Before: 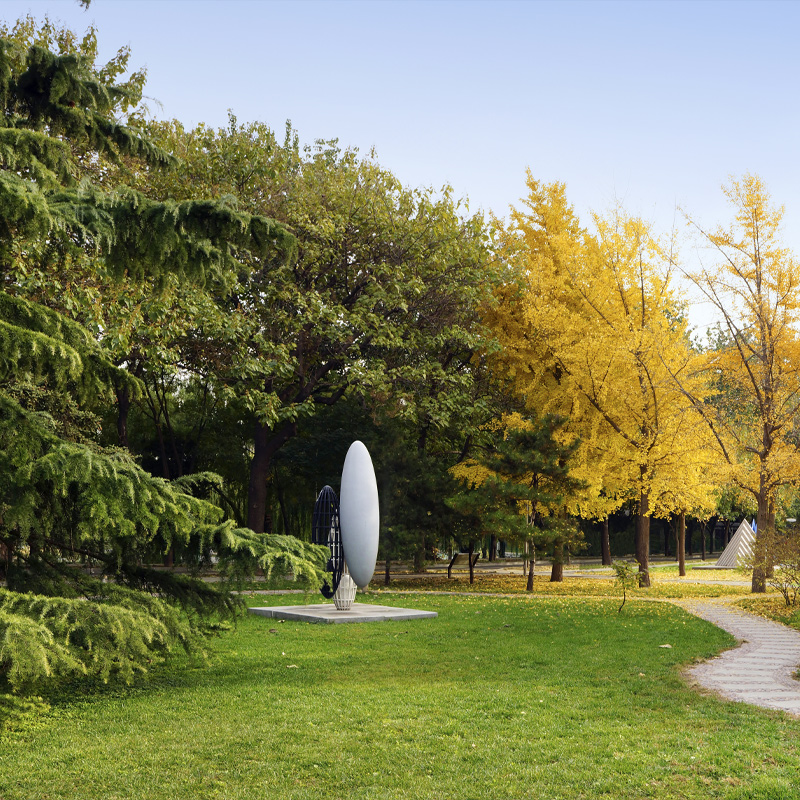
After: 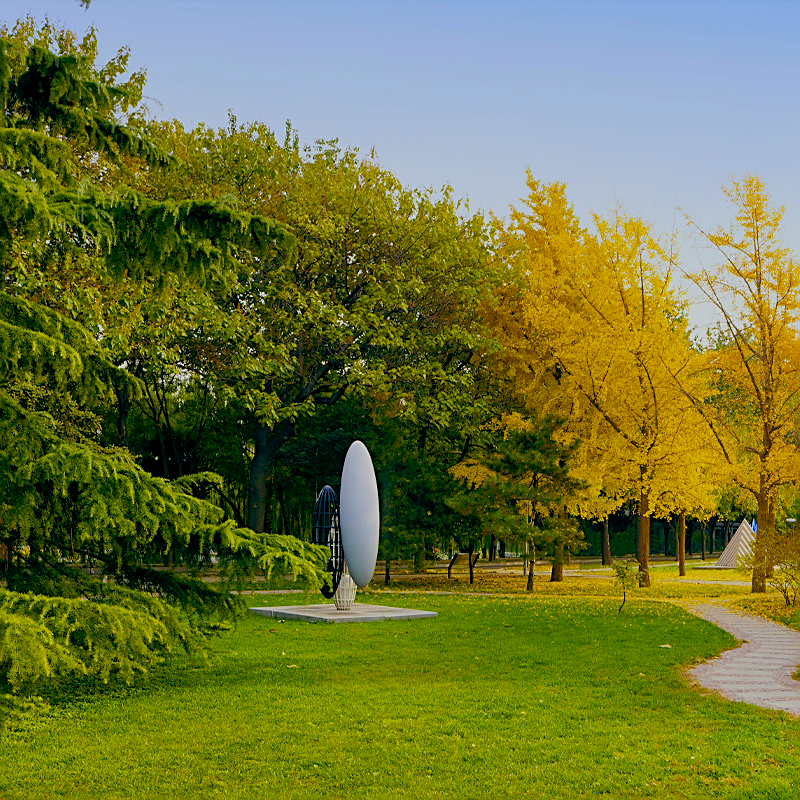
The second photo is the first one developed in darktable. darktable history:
color balance rgb: power › luminance -3.936%, power › chroma 0.535%, power › hue 41.75°, global offset › luminance -0.346%, global offset › chroma 0.112%, global offset › hue 162.14°, linear chroma grading › shadows 10.31%, linear chroma grading › highlights 10.422%, linear chroma grading › global chroma 14.921%, linear chroma grading › mid-tones 14.764%, perceptual saturation grading › global saturation 36.342%, perceptual saturation grading › shadows 34.611%, contrast -29.673%
sharpen: on, module defaults
